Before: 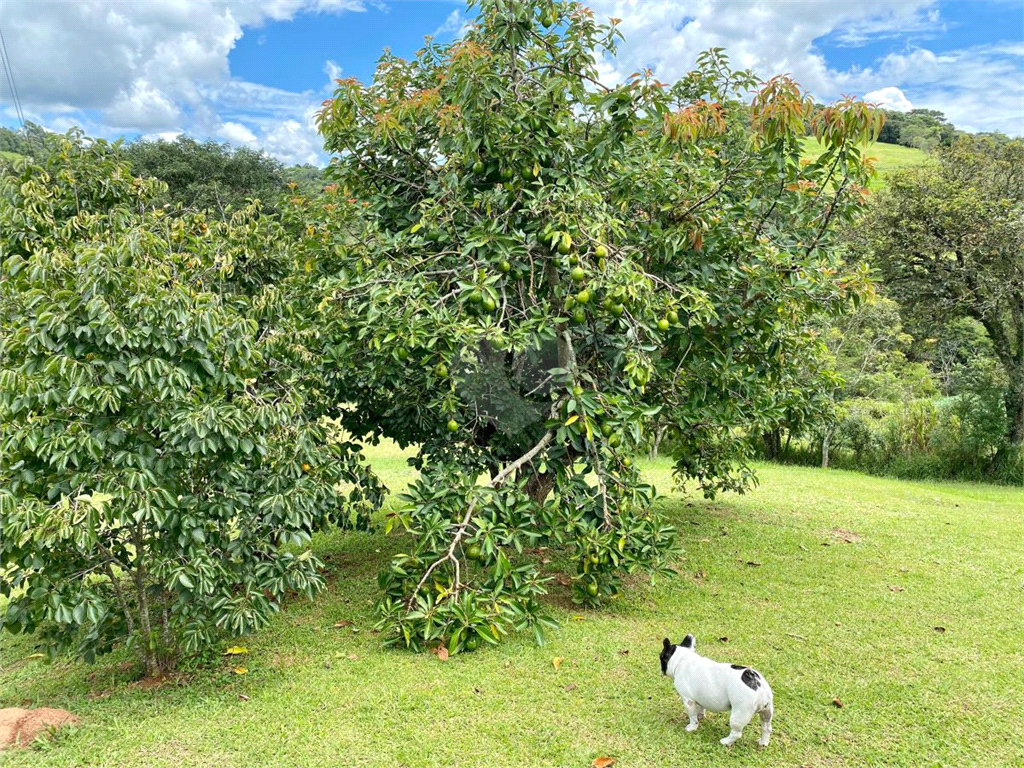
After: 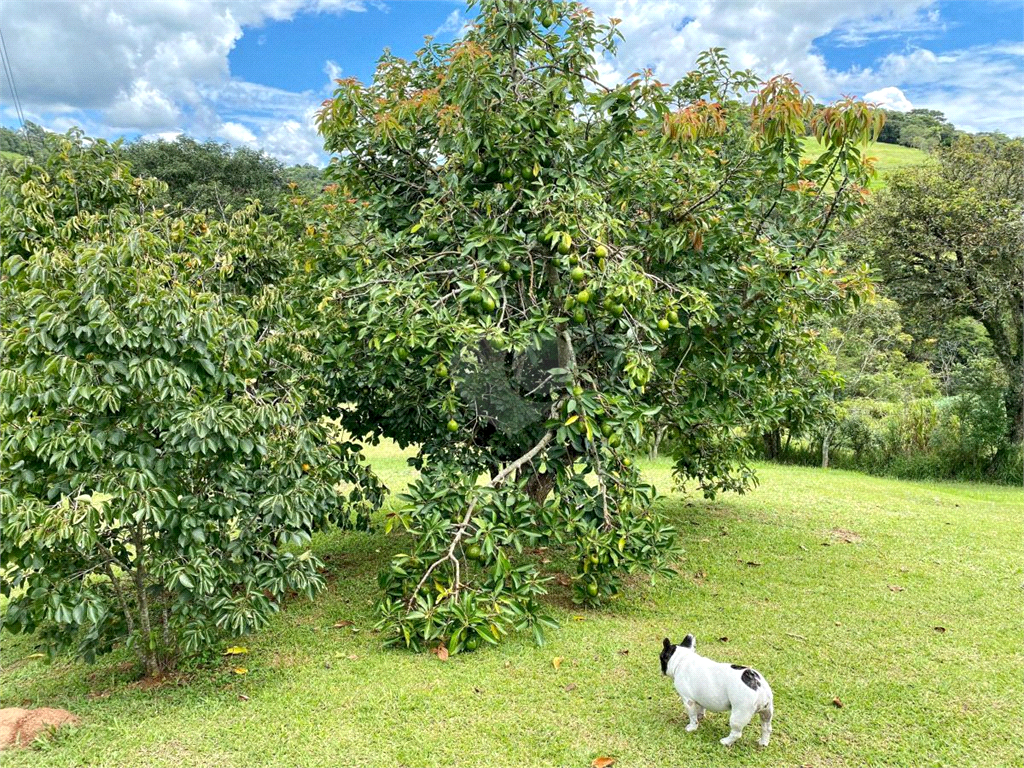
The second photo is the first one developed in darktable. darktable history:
local contrast: highlights 100%, shadows 100%, detail 120%, midtone range 0.2
grain: coarseness 0.09 ISO, strength 10%
